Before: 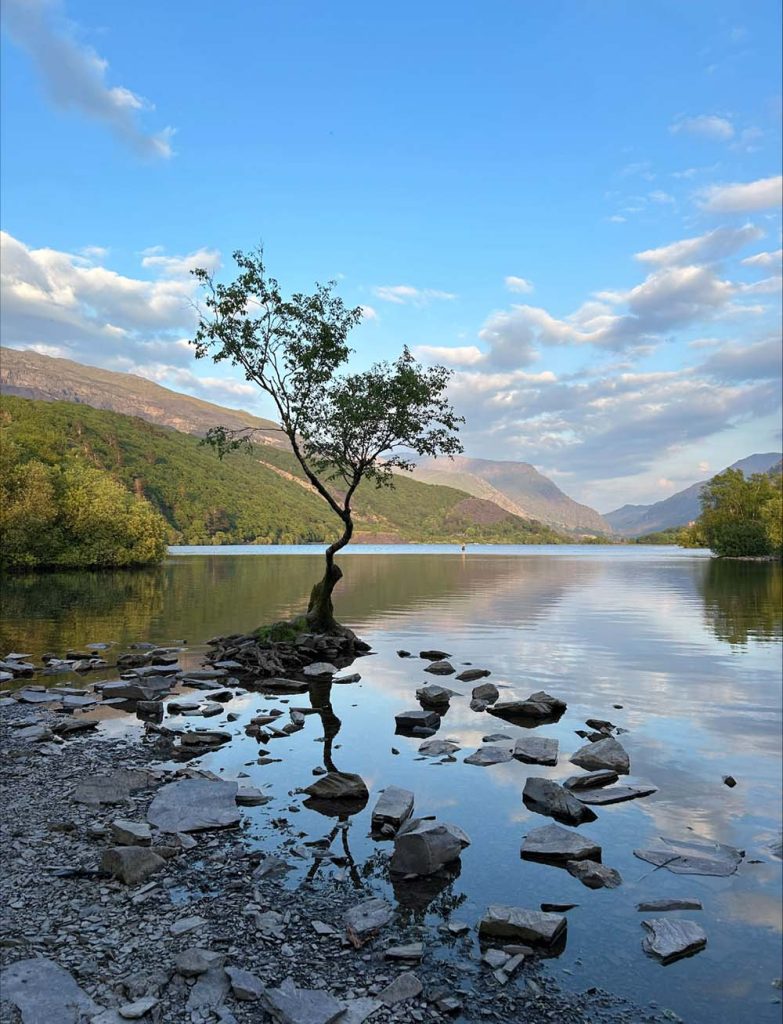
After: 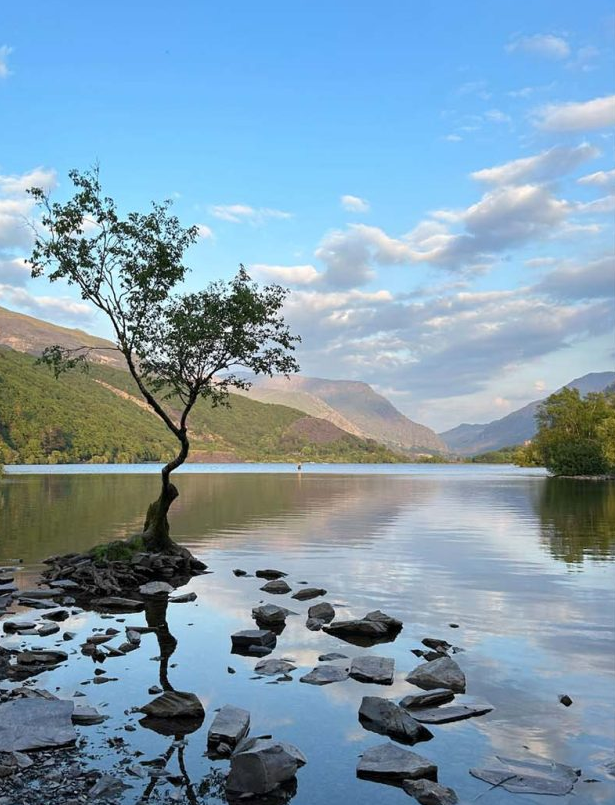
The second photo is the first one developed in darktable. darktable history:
crop and rotate: left 20.965%, top 7.992%, right 0.478%, bottom 13.338%
